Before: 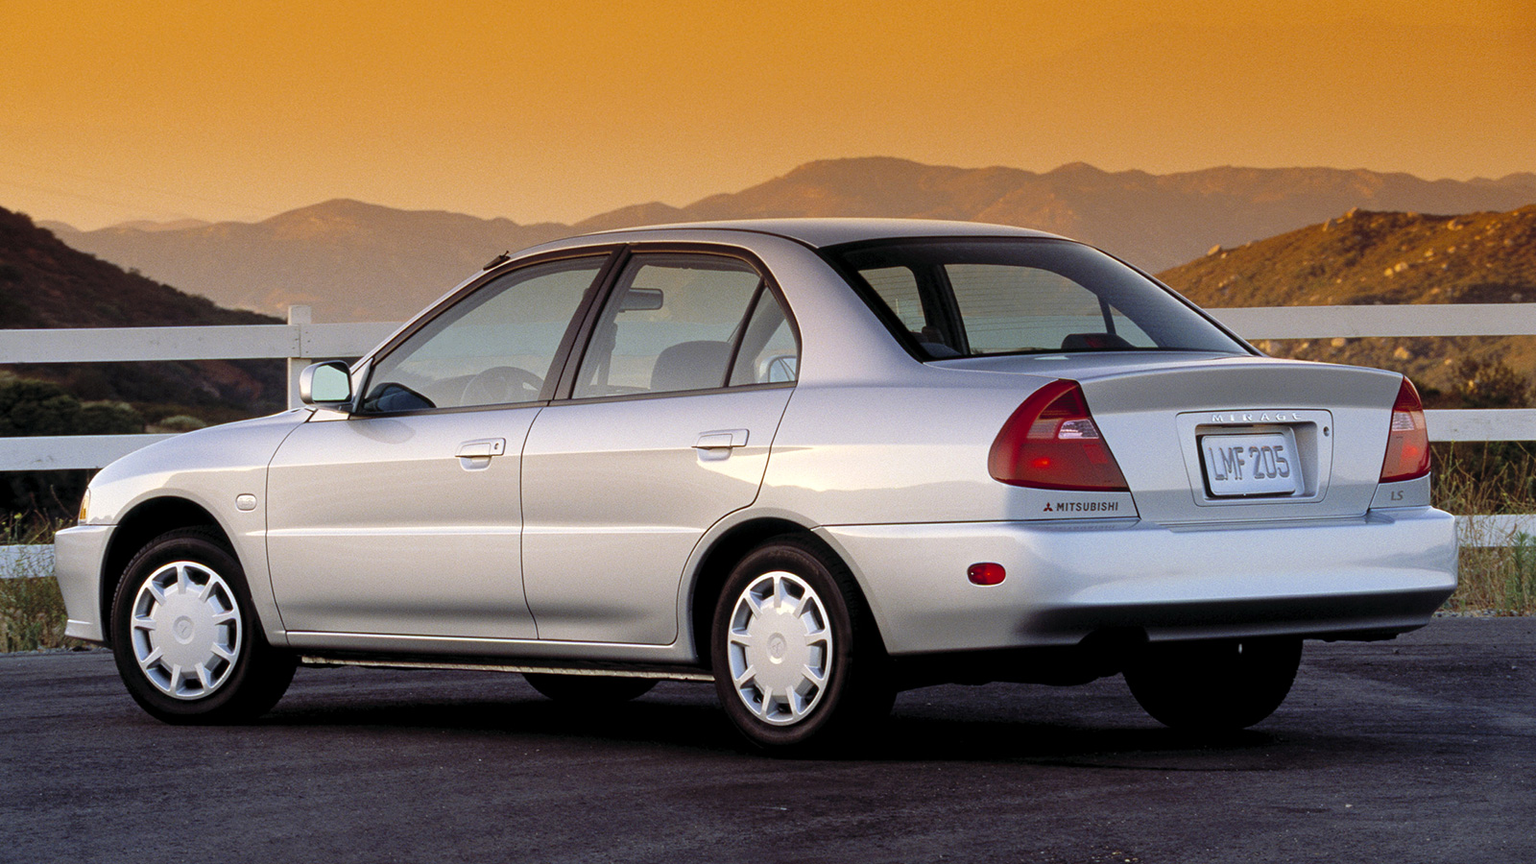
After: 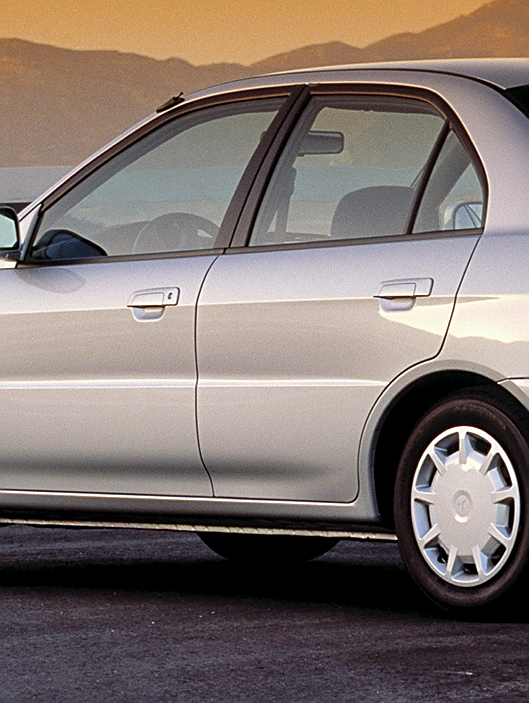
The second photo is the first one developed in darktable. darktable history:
crop and rotate: left 21.698%, top 18.851%, right 45.191%, bottom 3.001%
sharpen: on, module defaults
shadows and highlights: shadows 43.64, white point adjustment -1.35, highlights color adjustment 56.32%, soften with gaussian
